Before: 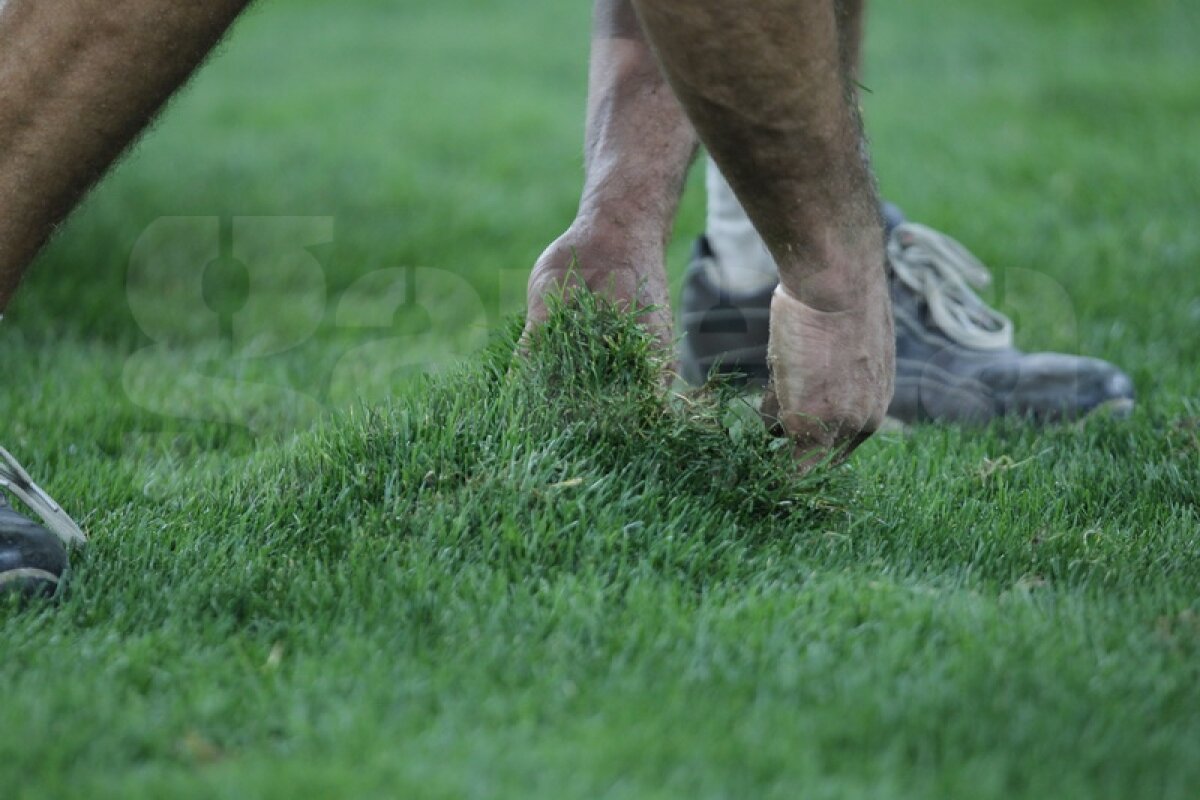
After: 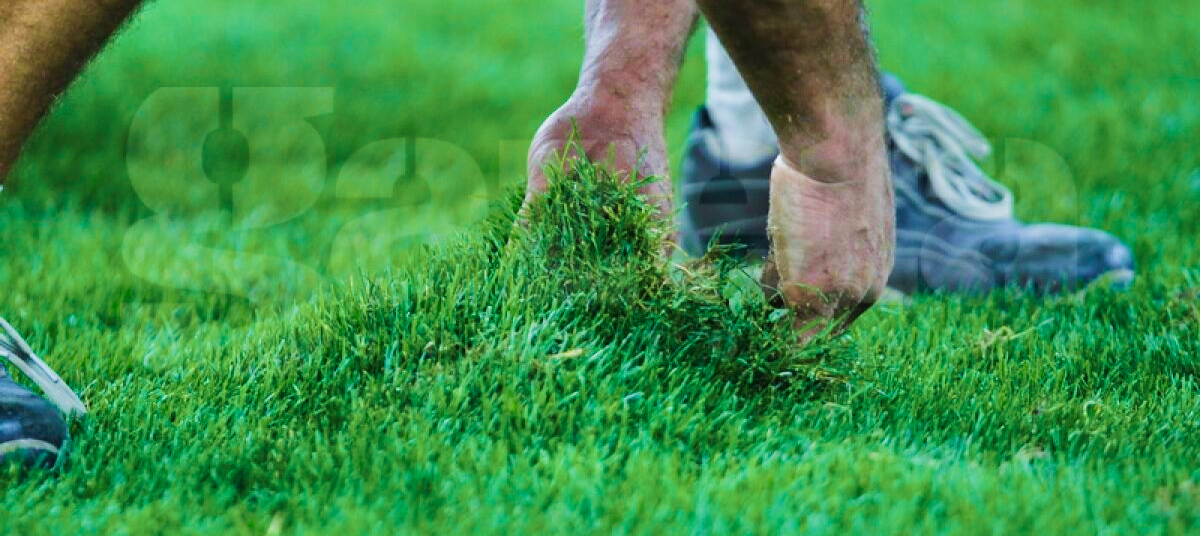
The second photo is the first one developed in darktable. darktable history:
crop: top 16.22%, bottom 16.739%
velvia: strength 74.45%
tone equalizer: -7 EV -0.646 EV, -6 EV 1.04 EV, -5 EV -0.452 EV, -4 EV 0.459 EV, -3 EV 0.426 EV, -2 EV 0.175 EV, -1 EV -0.173 EV, +0 EV -0.406 EV, smoothing diameter 24.79%, edges refinement/feathering 6.54, preserve details guided filter
tone curve: curves: ch0 [(0, 0.008) (0.107, 0.083) (0.283, 0.287) (0.429, 0.51) (0.607, 0.739) (0.789, 0.893) (0.998, 0.978)]; ch1 [(0, 0) (0.323, 0.339) (0.438, 0.427) (0.478, 0.484) (0.502, 0.502) (0.527, 0.525) (0.571, 0.579) (0.608, 0.629) (0.669, 0.704) (0.859, 0.899) (1, 1)]; ch2 [(0, 0) (0.33, 0.347) (0.421, 0.456) (0.473, 0.498) (0.502, 0.504) (0.522, 0.524) (0.549, 0.567) (0.593, 0.626) (0.676, 0.724) (1, 1)], preserve colors none
color balance rgb: perceptual saturation grading › global saturation 0.84%, perceptual saturation grading › mid-tones 11.688%, perceptual brilliance grading › global brilliance 2.68%, perceptual brilliance grading › highlights -2.957%, perceptual brilliance grading › shadows 2.912%
exposure: compensate exposure bias true, compensate highlight preservation false
